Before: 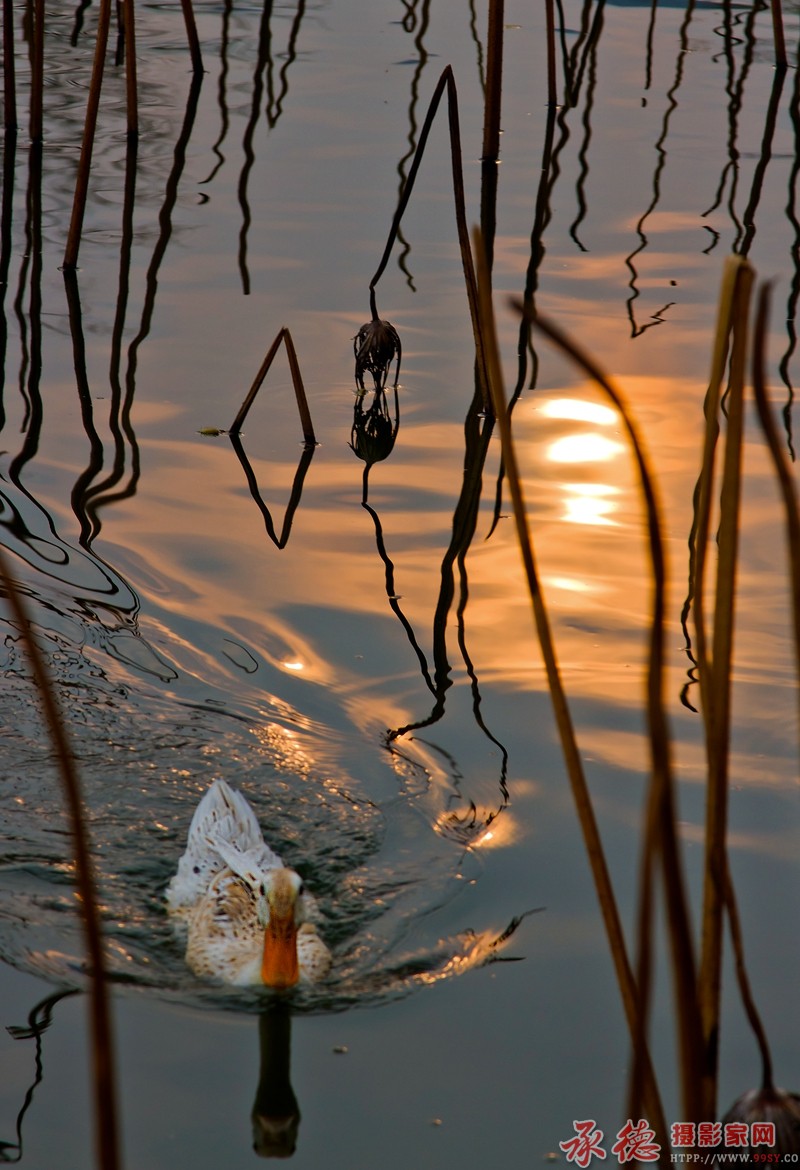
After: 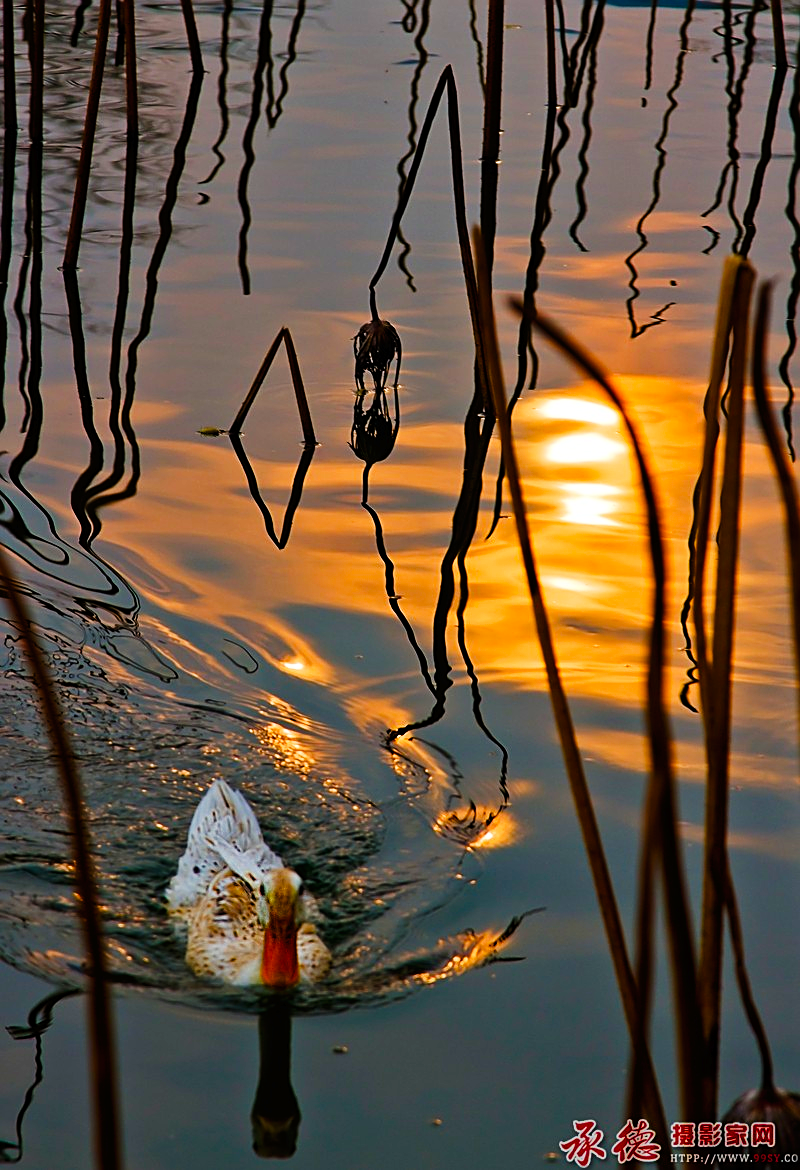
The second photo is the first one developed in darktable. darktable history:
color balance rgb: perceptual saturation grading › global saturation 35%, perceptual saturation grading › highlights -30%, perceptual saturation grading › shadows 35%, perceptual brilliance grading › global brilliance 3%, perceptual brilliance grading › highlights -3%, perceptual brilliance grading › shadows 3%
tone curve: curves: ch0 [(0, 0) (0.003, 0.008) (0.011, 0.008) (0.025, 0.011) (0.044, 0.017) (0.069, 0.029) (0.1, 0.045) (0.136, 0.067) (0.177, 0.103) (0.224, 0.151) (0.277, 0.21) (0.335, 0.285) (0.399, 0.37) (0.468, 0.462) (0.543, 0.568) (0.623, 0.679) (0.709, 0.79) (0.801, 0.876) (0.898, 0.936) (1, 1)], preserve colors none
sharpen: on, module defaults
